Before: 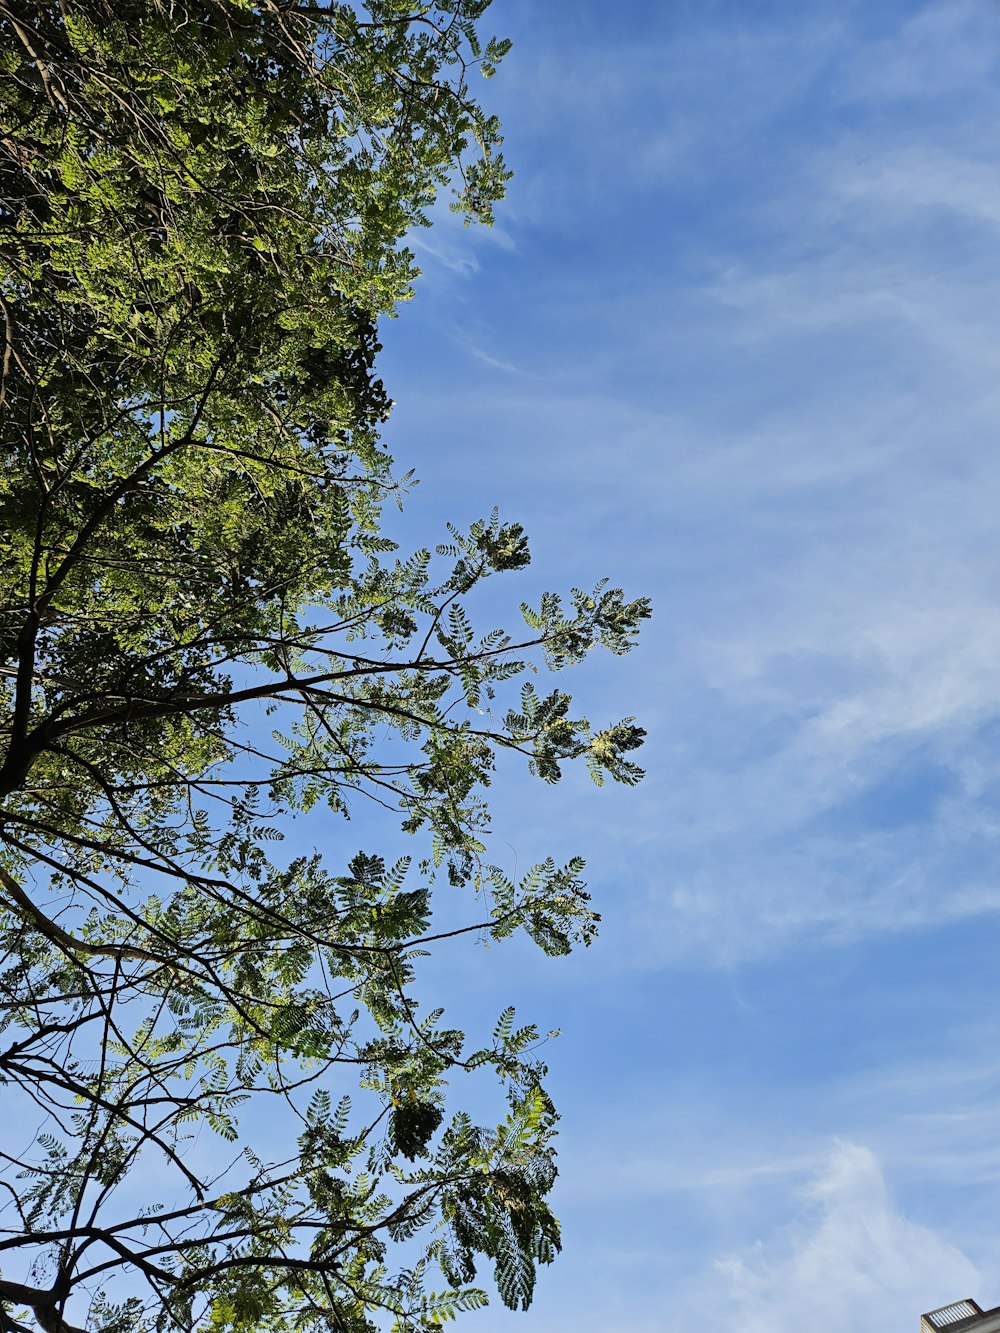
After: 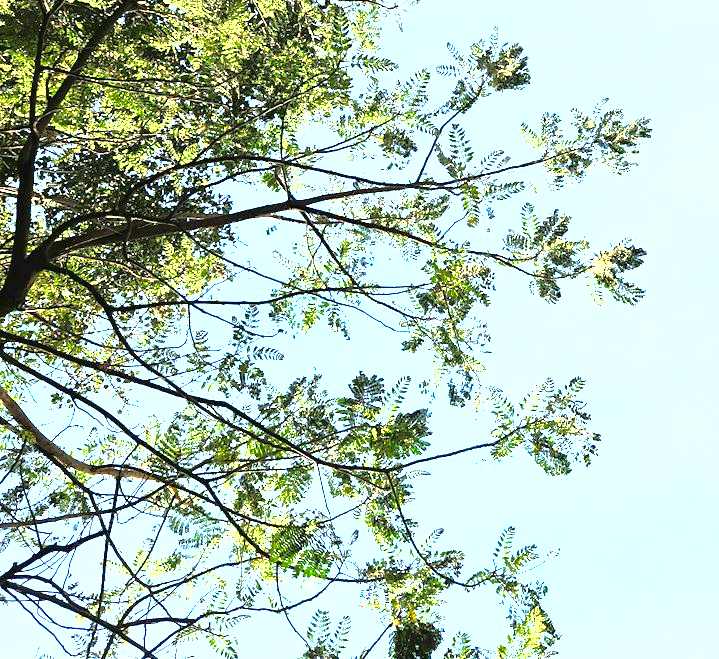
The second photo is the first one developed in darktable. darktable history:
exposure: black level correction 0, exposure 1.743 EV, compensate exposure bias true, compensate highlight preservation false
shadows and highlights: on, module defaults
crop: top 36.019%, right 28.072%, bottom 14.507%
tone equalizer: -8 EV -0.758 EV, -7 EV -0.7 EV, -6 EV -0.634 EV, -5 EV -0.41 EV, -3 EV 0.379 EV, -2 EV 0.6 EV, -1 EV 0.678 EV, +0 EV 0.757 EV
